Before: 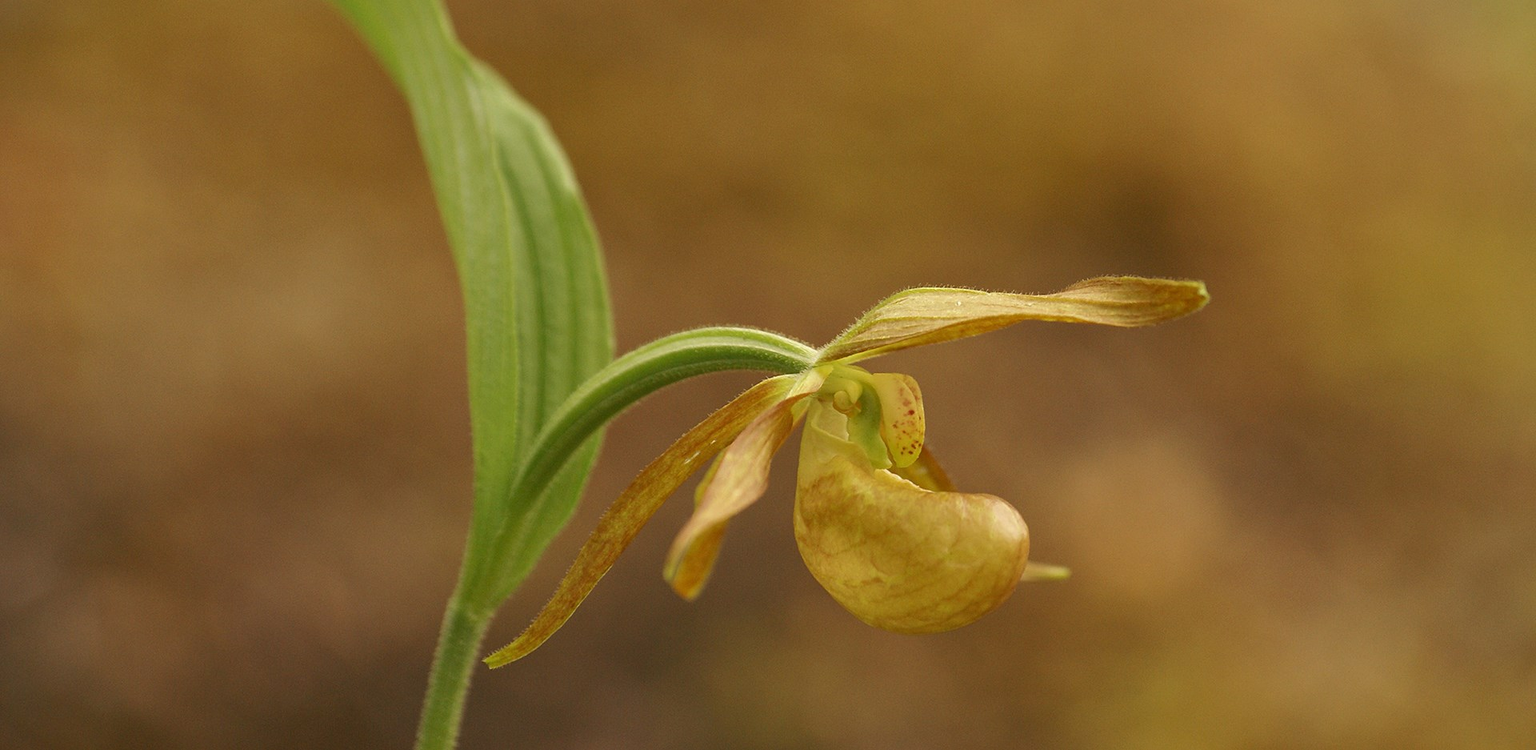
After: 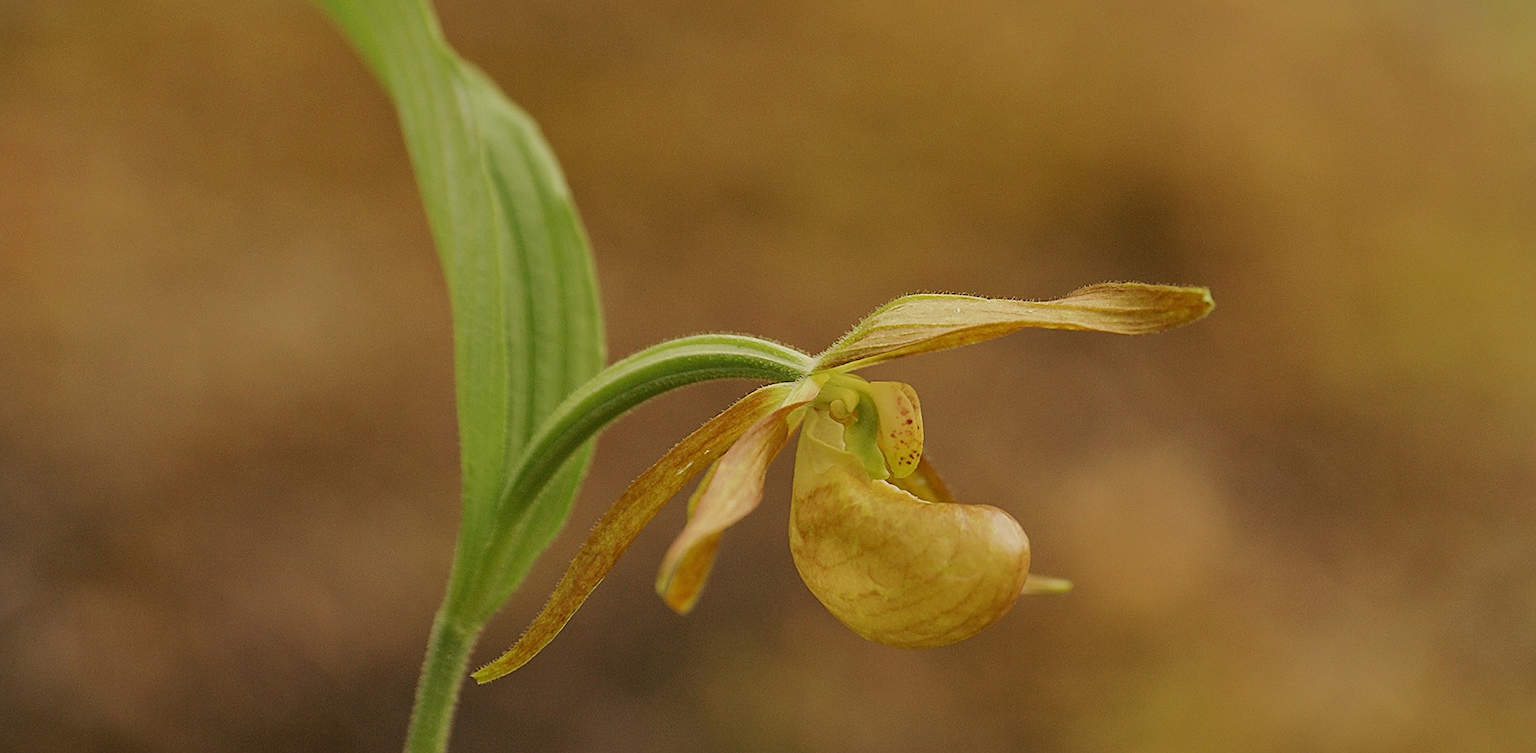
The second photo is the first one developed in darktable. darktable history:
filmic rgb: black relative exposure -7.65 EV, white relative exposure 4.56 EV, hardness 3.61
crop and rotate: left 1.468%, right 0.726%, bottom 1.621%
sharpen: on, module defaults
